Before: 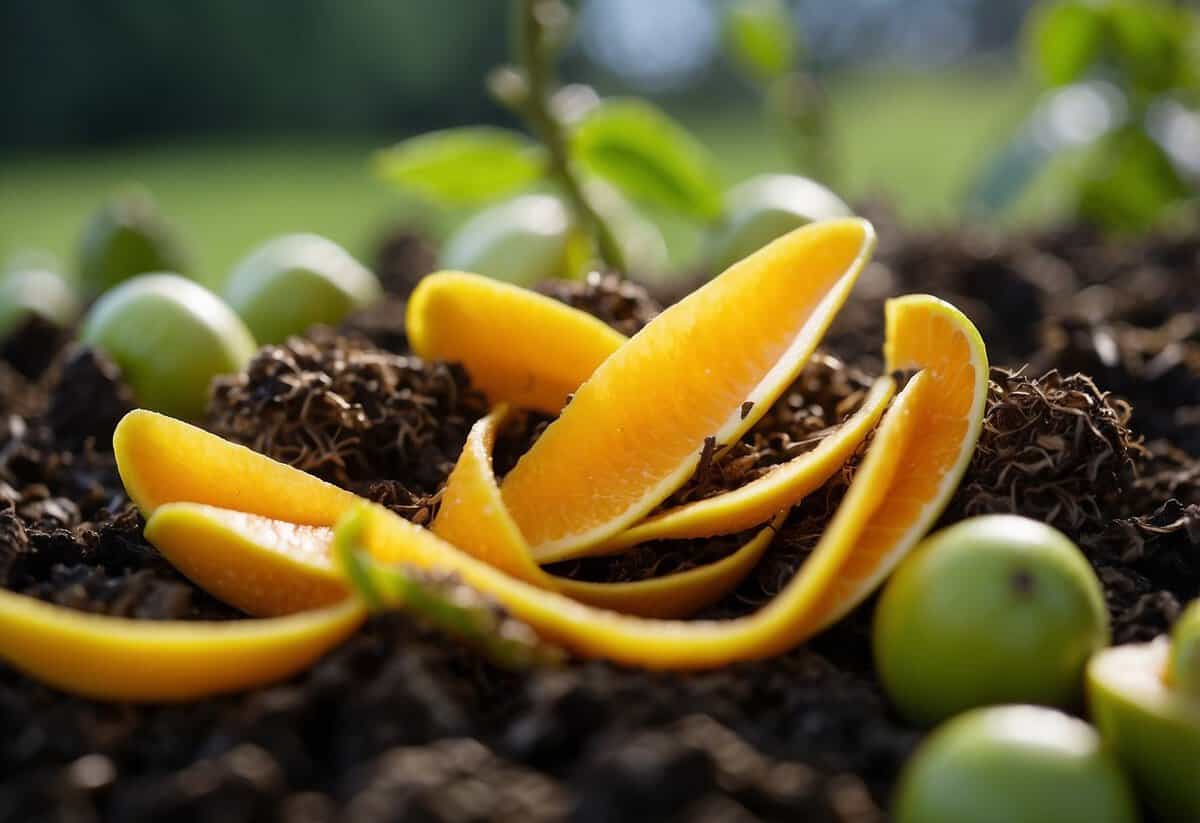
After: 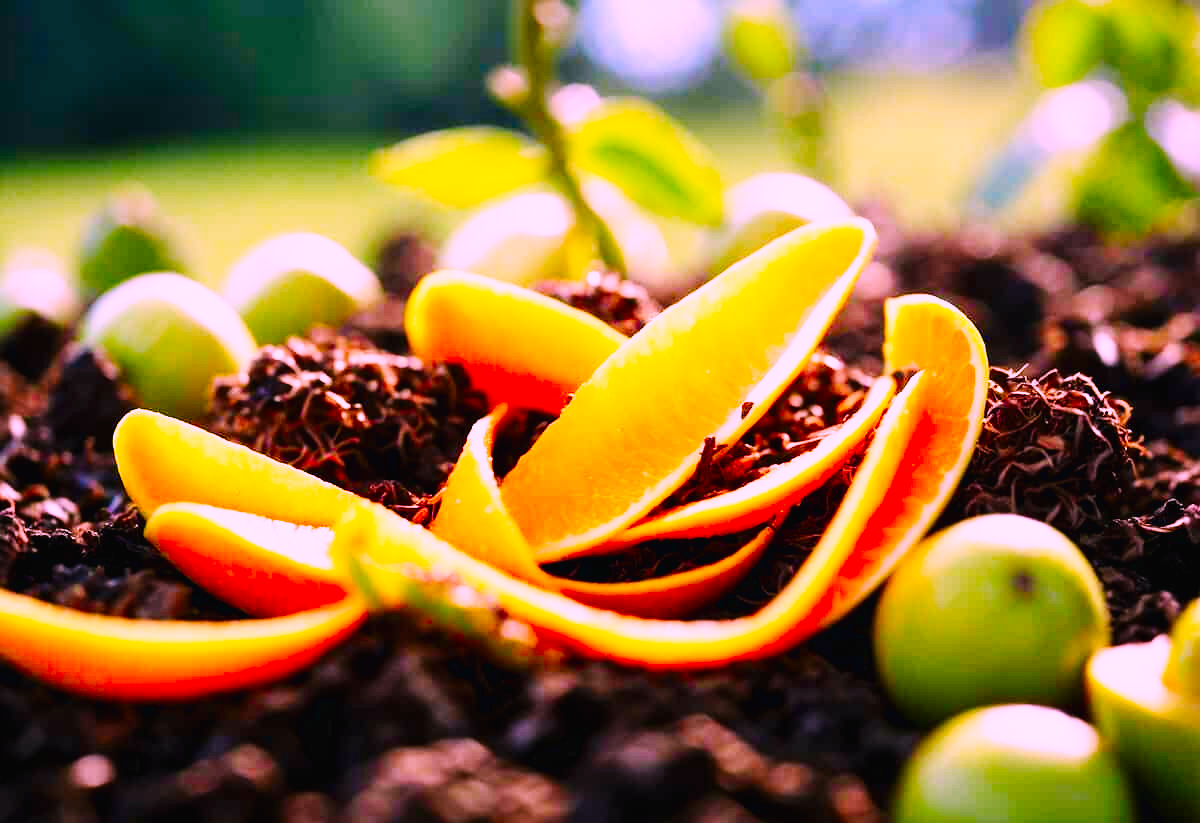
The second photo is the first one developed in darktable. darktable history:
base curve: curves: ch0 [(0, 0.003) (0.001, 0.002) (0.006, 0.004) (0.02, 0.022) (0.048, 0.086) (0.094, 0.234) (0.162, 0.431) (0.258, 0.629) (0.385, 0.8) (0.548, 0.918) (0.751, 0.988) (1, 1)], preserve colors none
color correction: highlights a* 19.14, highlights b* -11.92, saturation 1.67
